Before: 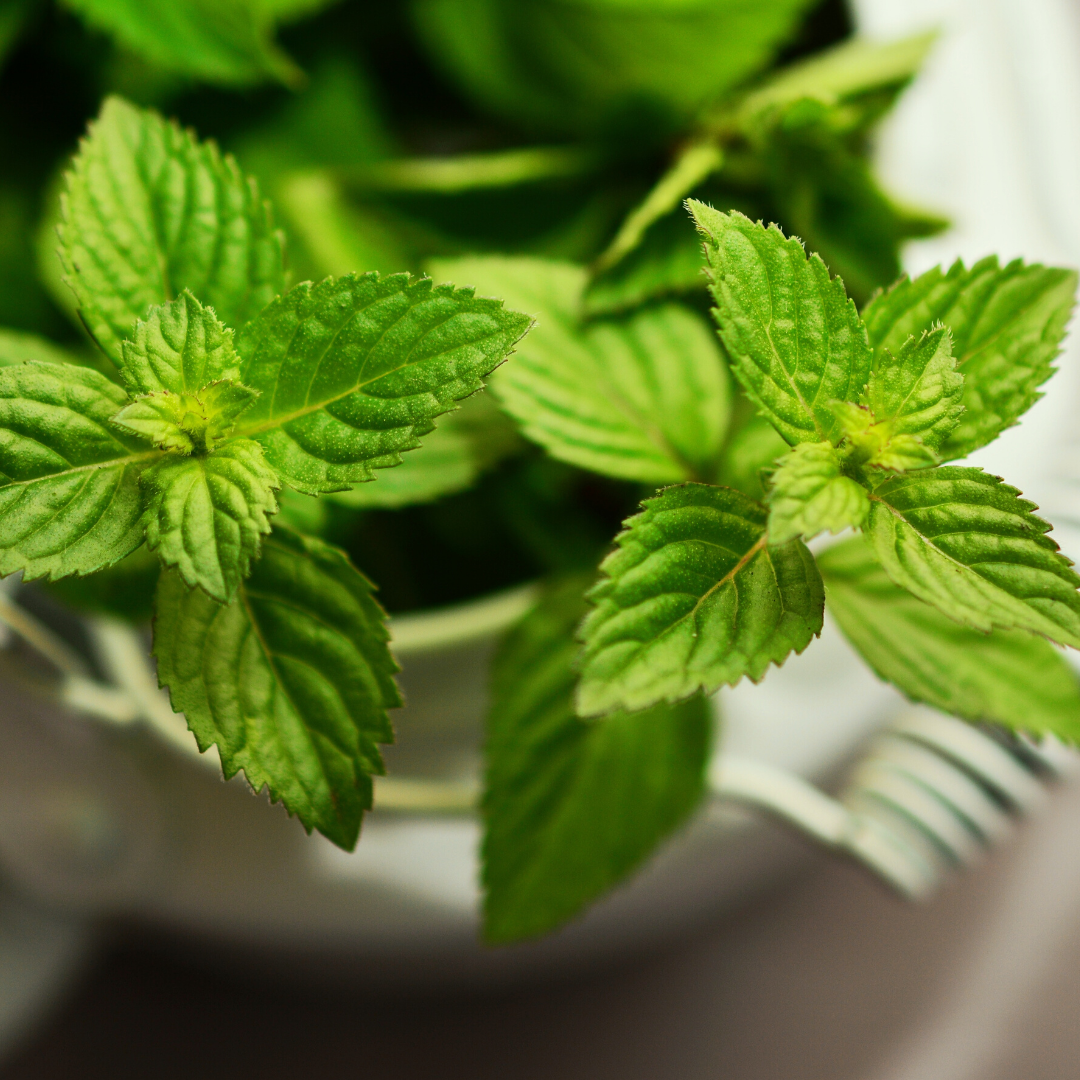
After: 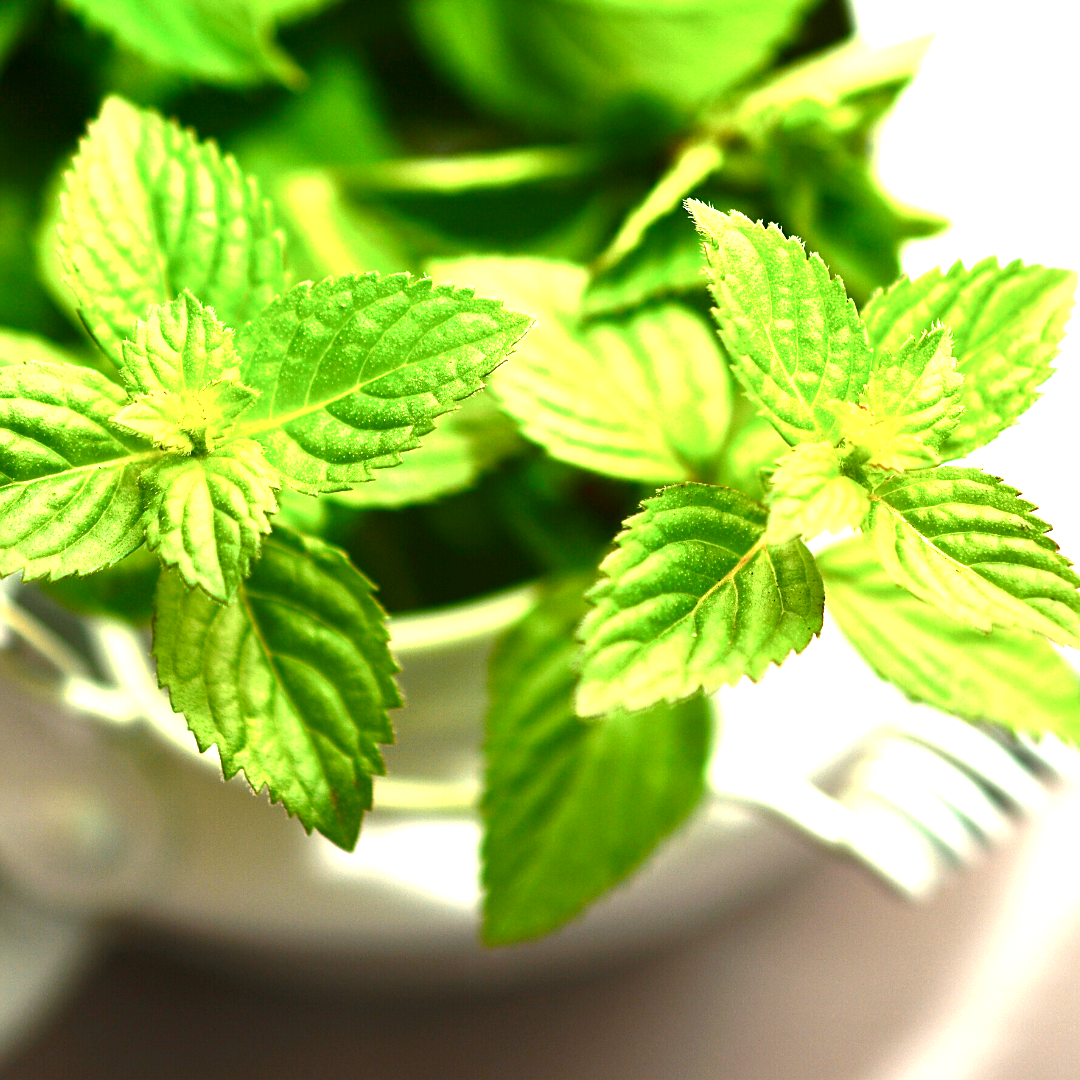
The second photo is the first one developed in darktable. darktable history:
exposure: black level correction 0, exposure 1.741 EV, compensate highlight preservation false
sharpen: radius 1.529, amount 0.369, threshold 1.403
color balance rgb: white fulcrum 1.01 EV, perceptual saturation grading › global saturation 20%, perceptual saturation grading › highlights -25.715%, perceptual saturation grading › shadows 24.964%
